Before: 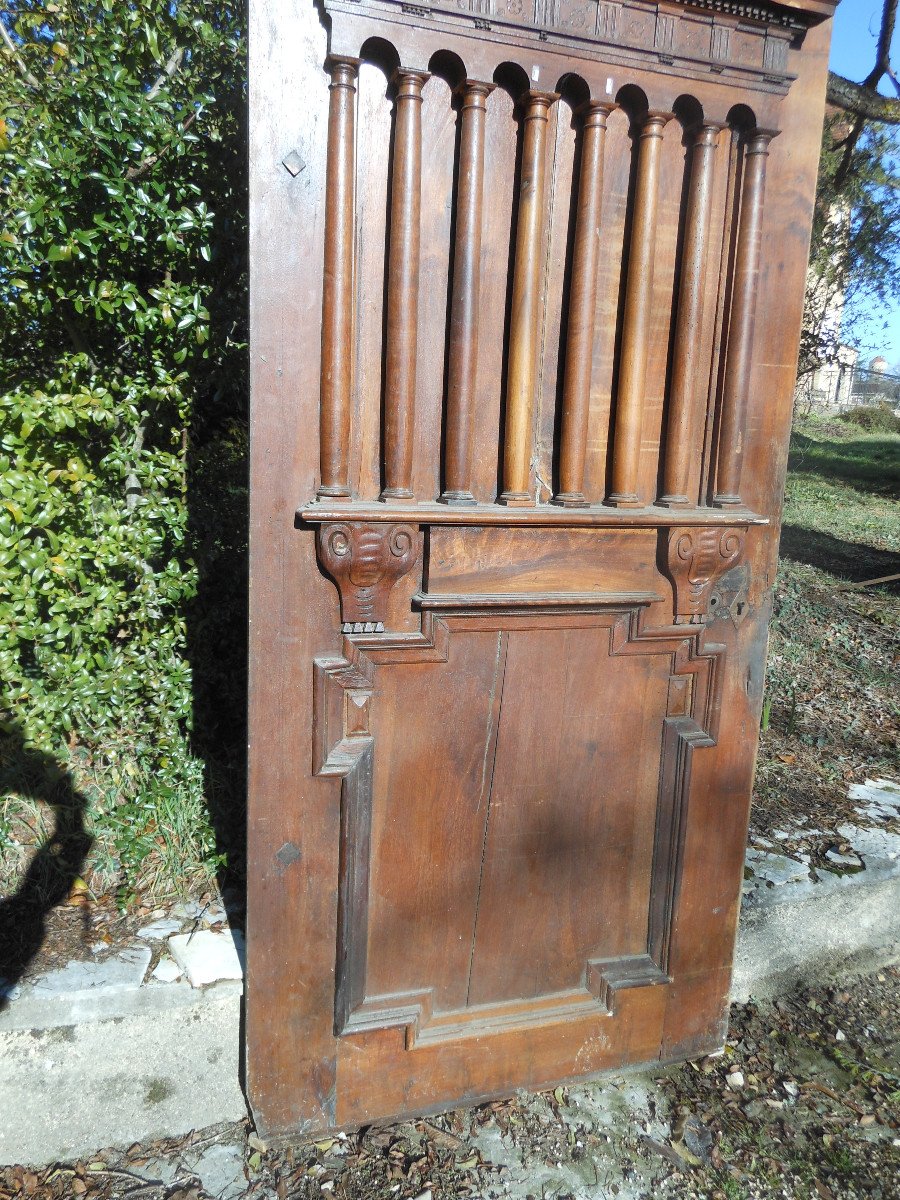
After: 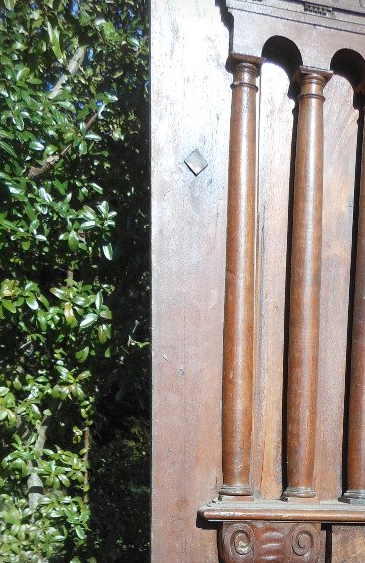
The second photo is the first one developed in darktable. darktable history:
crop and rotate: left 10.964%, top 0.111%, right 48.384%, bottom 52.905%
vignetting: fall-off start 91.88%, unbound false
